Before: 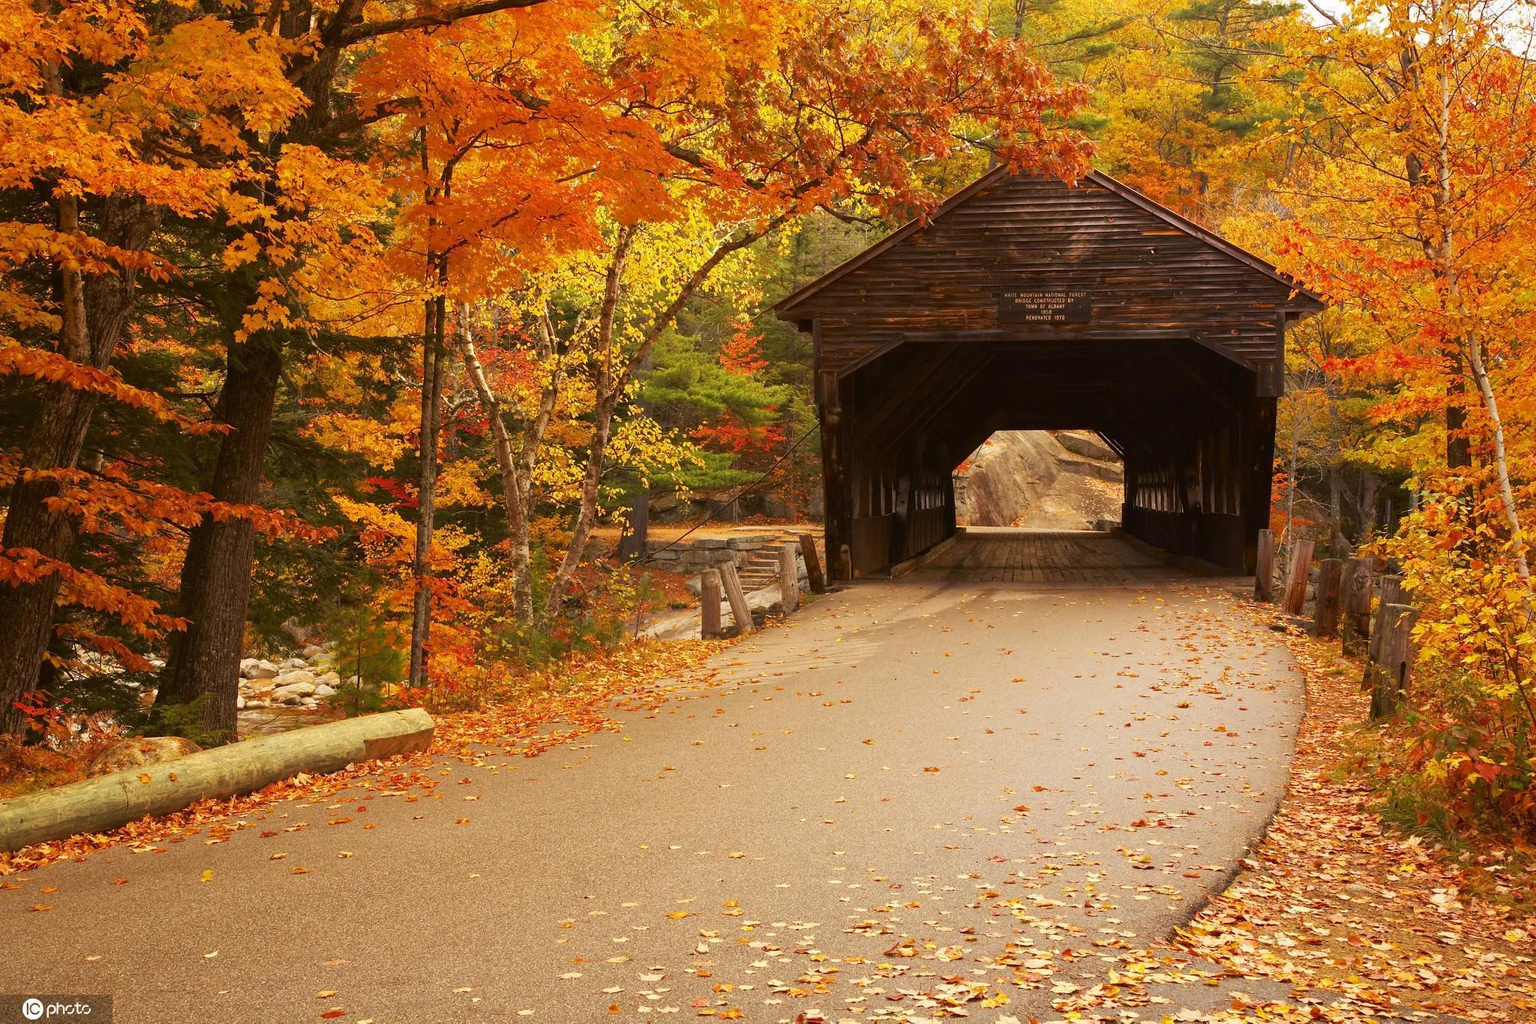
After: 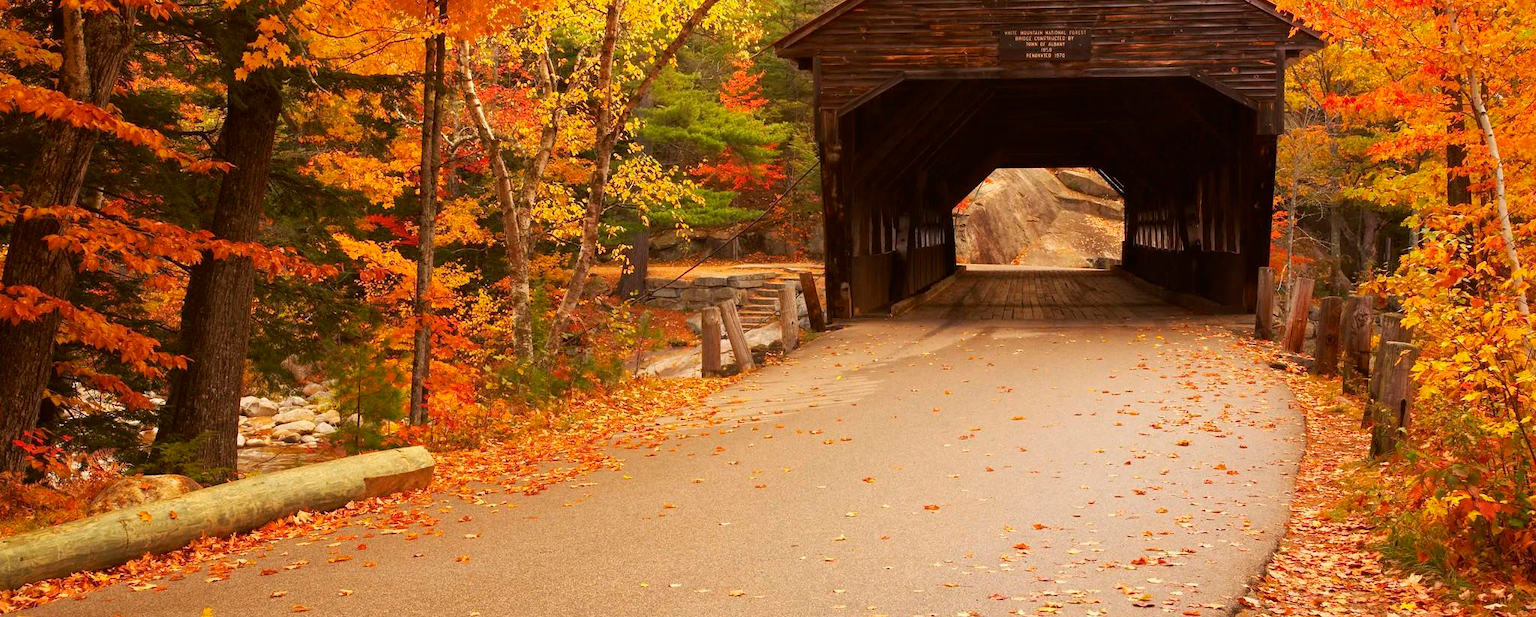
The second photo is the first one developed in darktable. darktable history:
crop and rotate: top 25.669%, bottom 14.018%
shadows and highlights: radius 330.49, shadows 54.68, highlights -98.89, compress 94.17%, soften with gaussian
